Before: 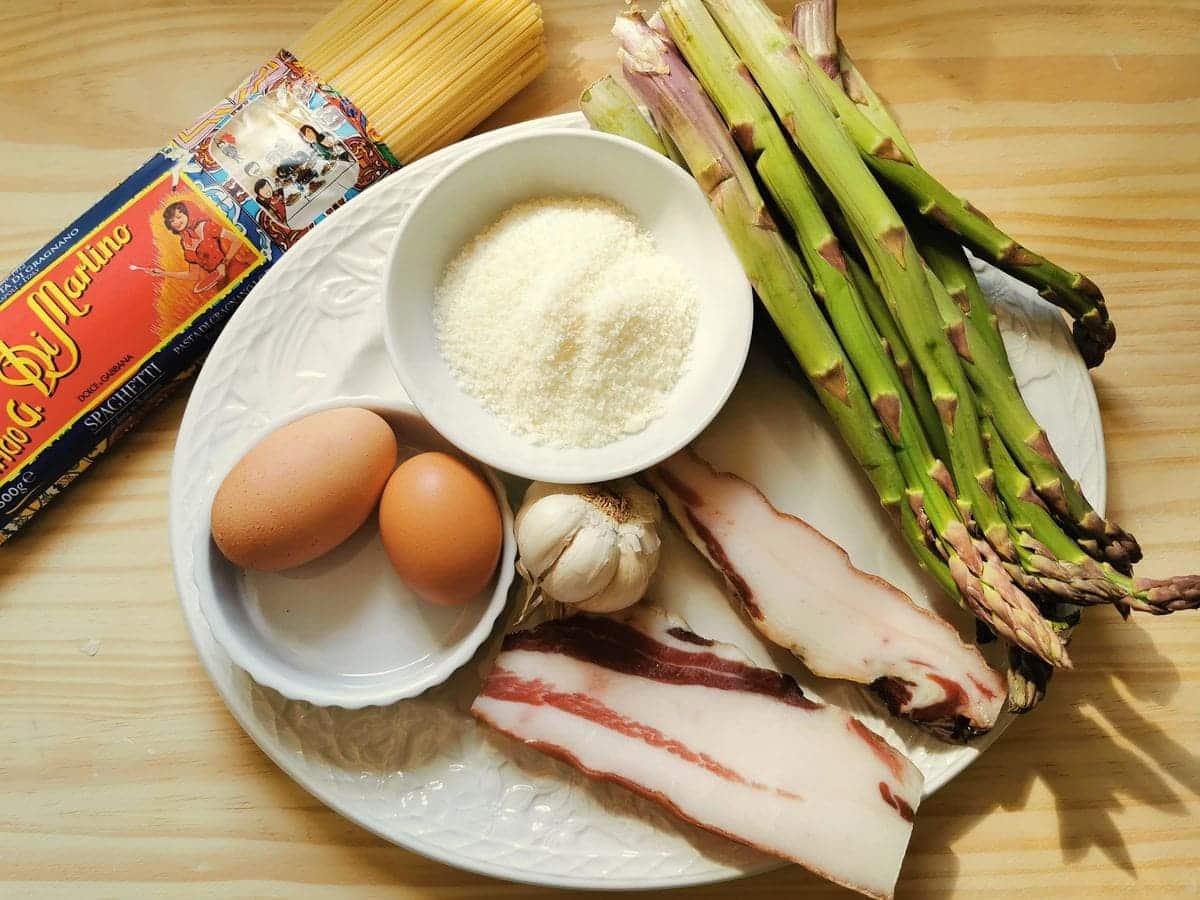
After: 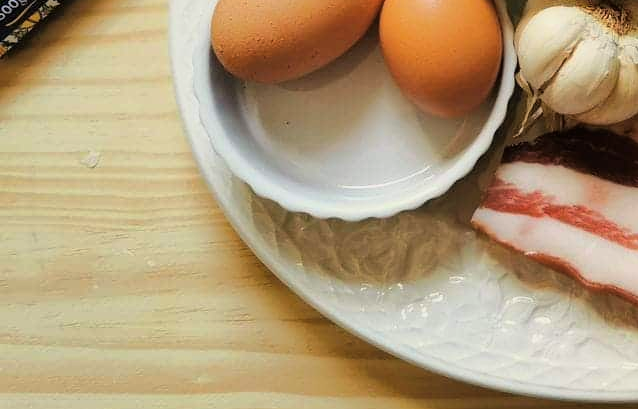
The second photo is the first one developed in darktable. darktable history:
crop and rotate: top 54.282%, right 46.79%, bottom 0.194%
shadows and highlights: on, module defaults
tone curve: curves: ch0 [(0, 0) (0.035, 0.011) (0.133, 0.076) (0.285, 0.265) (0.491, 0.541) (0.617, 0.693) (0.704, 0.77) (0.794, 0.865) (0.895, 0.938) (1, 0.976)]; ch1 [(0, 0) (0.318, 0.278) (0.444, 0.427) (0.502, 0.497) (0.543, 0.547) (0.601, 0.641) (0.746, 0.764) (1, 1)]; ch2 [(0, 0) (0.316, 0.292) (0.381, 0.37) (0.423, 0.448) (0.476, 0.482) (0.502, 0.5) (0.543, 0.547) (0.587, 0.613) (0.642, 0.672) (0.704, 0.727) (0.865, 0.827) (1, 0.951)], color space Lab, linked channels, preserve colors none
